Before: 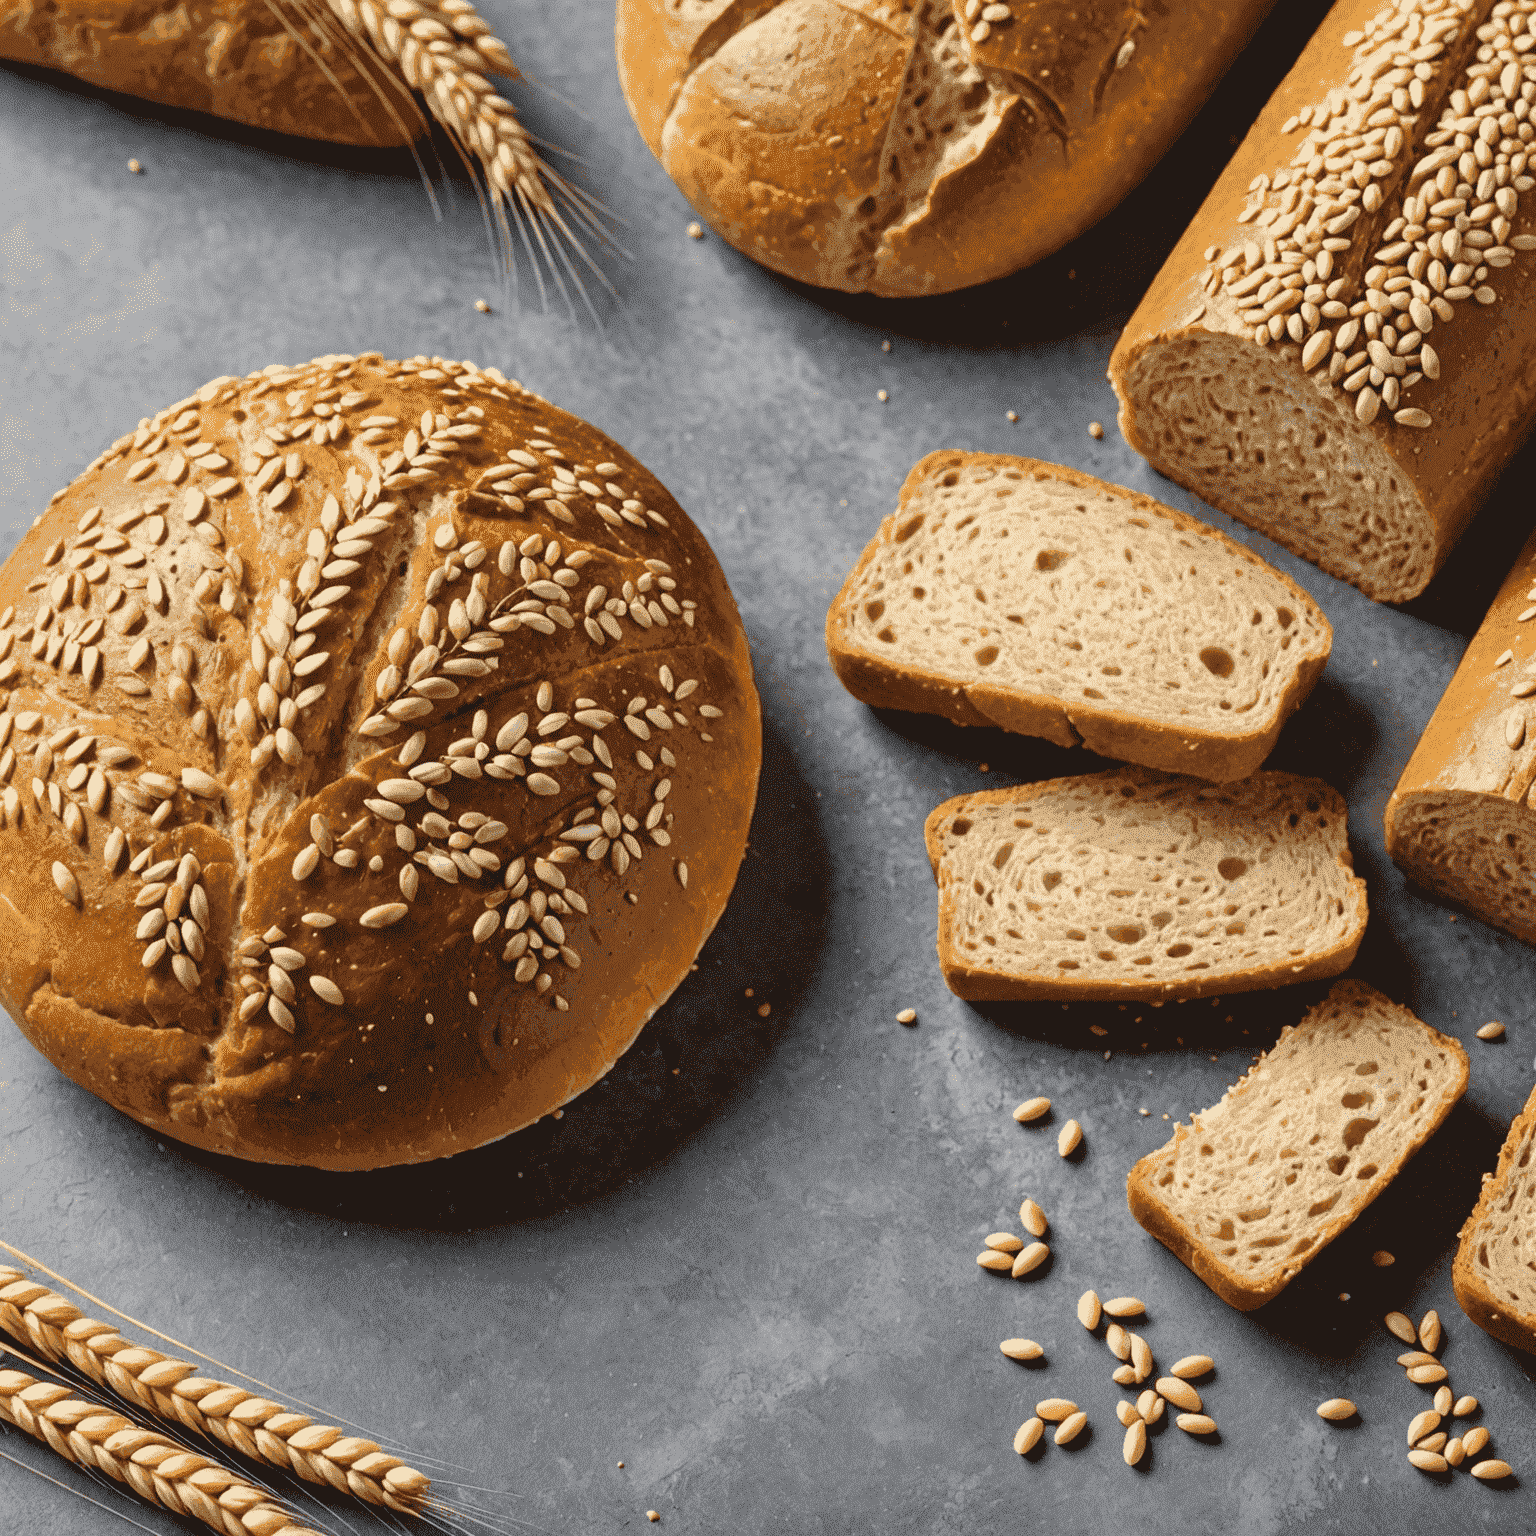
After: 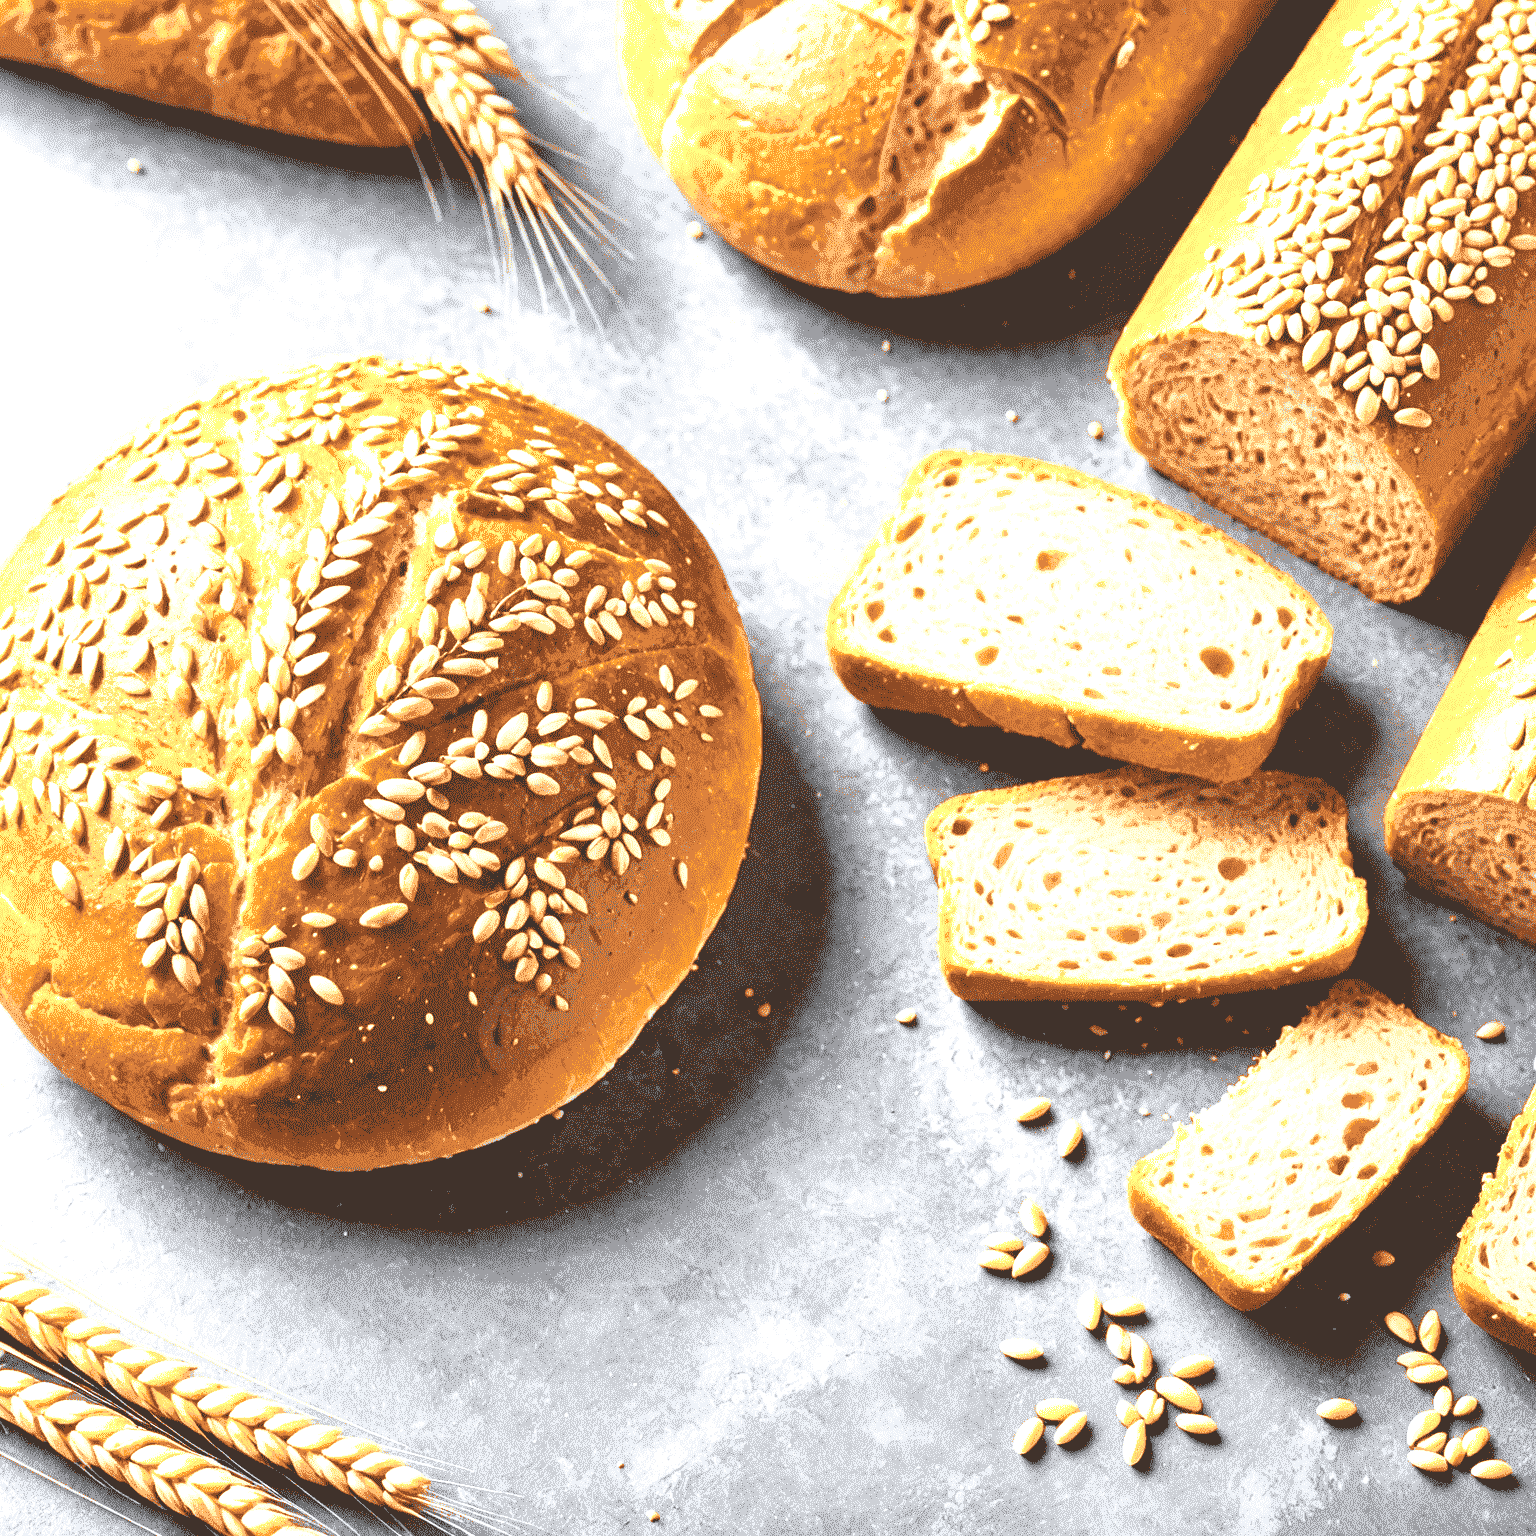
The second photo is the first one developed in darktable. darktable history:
exposure: black level correction 0, exposure 1.745 EV, compensate exposure bias true, compensate highlight preservation false
